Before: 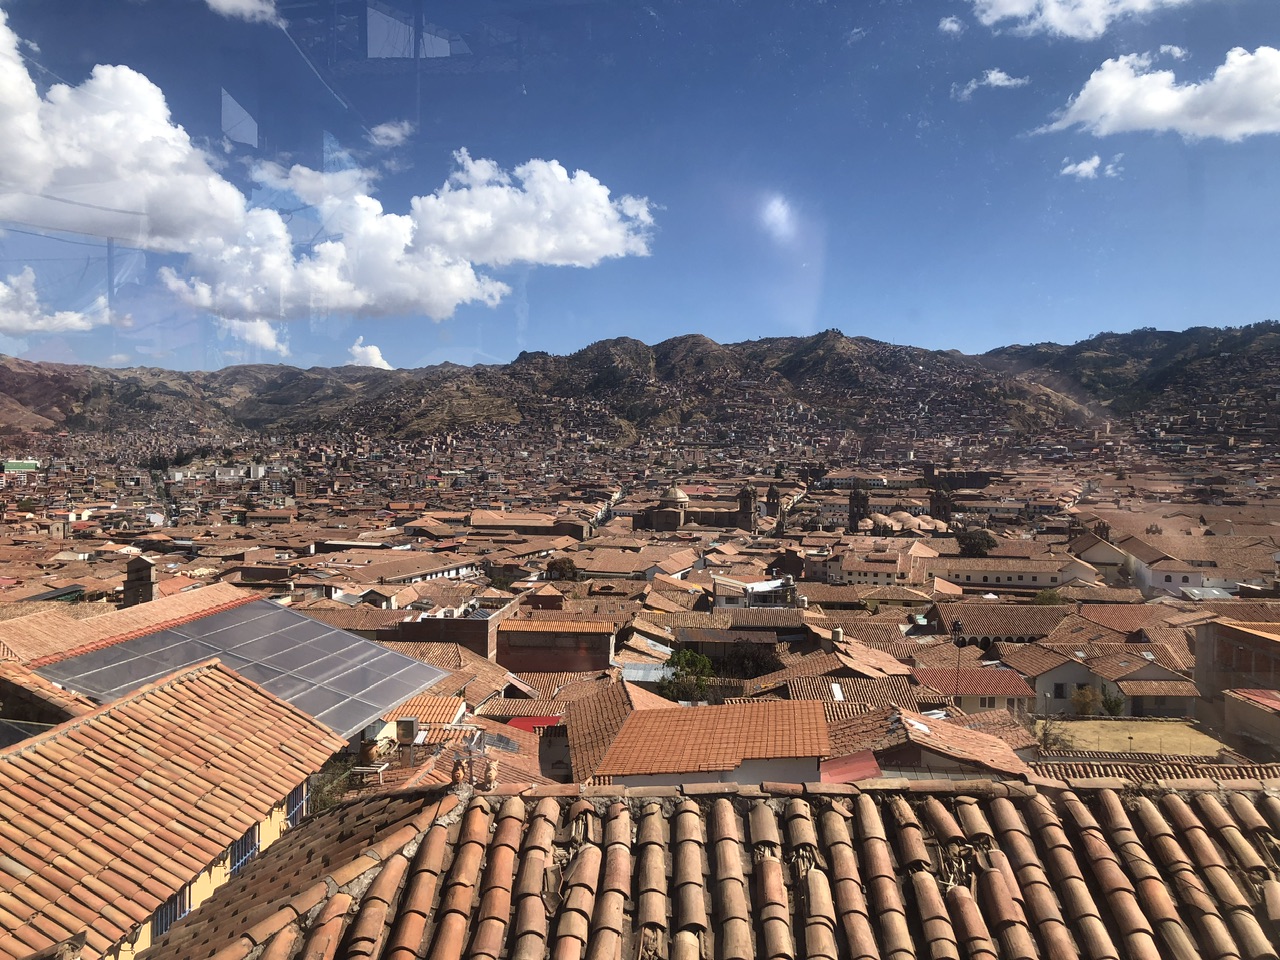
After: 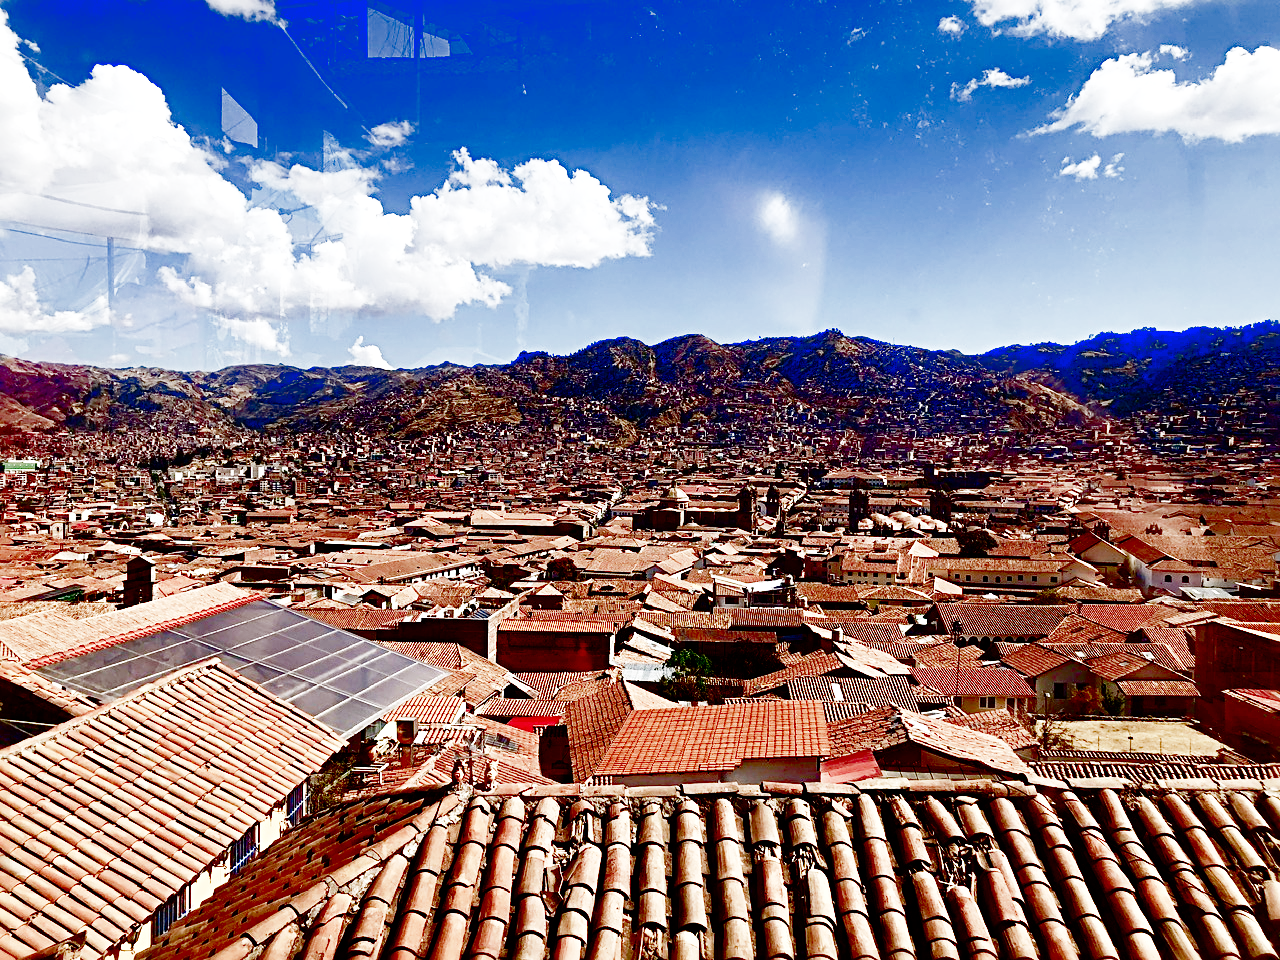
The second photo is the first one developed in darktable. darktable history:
base curve: curves: ch0 [(0, 0) (0.032, 0.037) (0.105, 0.228) (0.435, 0.76) (0.856, 0.983) (1, 1)], preserve colors none | blend: blend mode average, opacity 20%; mask: uniform (no mask)
filmic: grey point source 9, black point source -8.55, white point source 3.45, grey point target 18, white point target 100, output power 2.2, latitude stops 3.5, contrast 1.62, saturation 60, global saturation 70, balance -12, preserve color 1 | blend: blend mode average, opacity 100%; mask: uniform (no mask)
contrast brightness saturation: brightness -1, saturation 1 | blend: blend mode average, opacity 20%; mask: uniform (no mask)
tone curve: curves: ch0 [(0, 0) (0.004, 0.002) (0.02, 0.013) (0.218, 0.218) (0.664, 0.718) (0.832, 0.873) (1, 1)], preserve colors none | blend: blend mode average, opacity 100%; mask: uniform (no mask)
levels: levels [0, 0.478, 1] | blend: blend mode average, opacity 50%; mask: uniform (no mask)
sharpen: radius 4 | blend: blend mode average, opacity 50%; mask: uniform (no mask)
